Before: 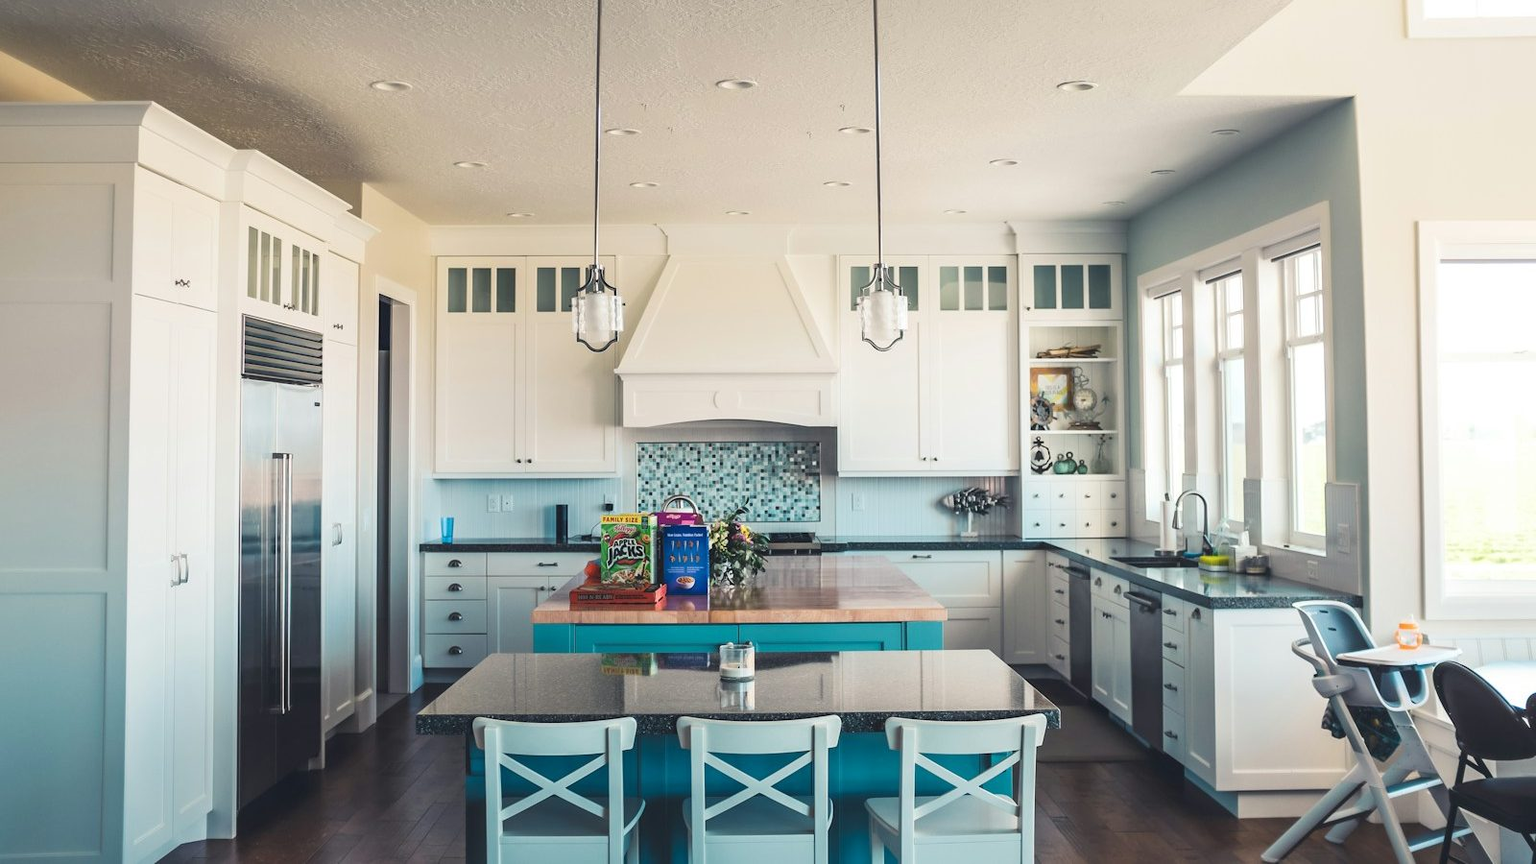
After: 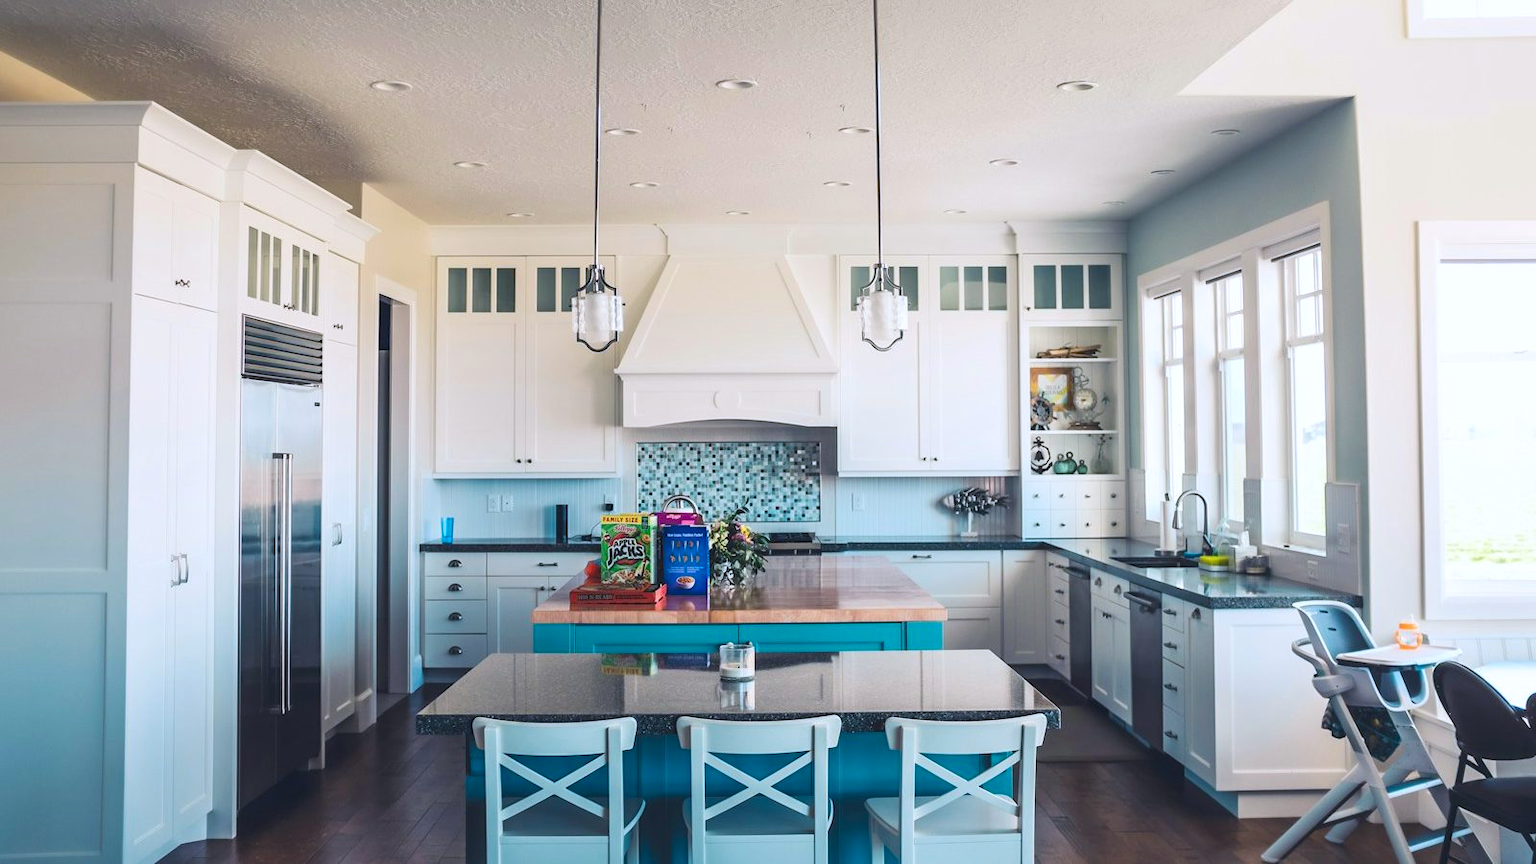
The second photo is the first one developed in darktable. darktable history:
contrast brightness saturation: contrast 0.04, saturation 0.16
color calibration: illuminant as shot in camera, x 0.358, y 0.373, temperature 4628.91 K
